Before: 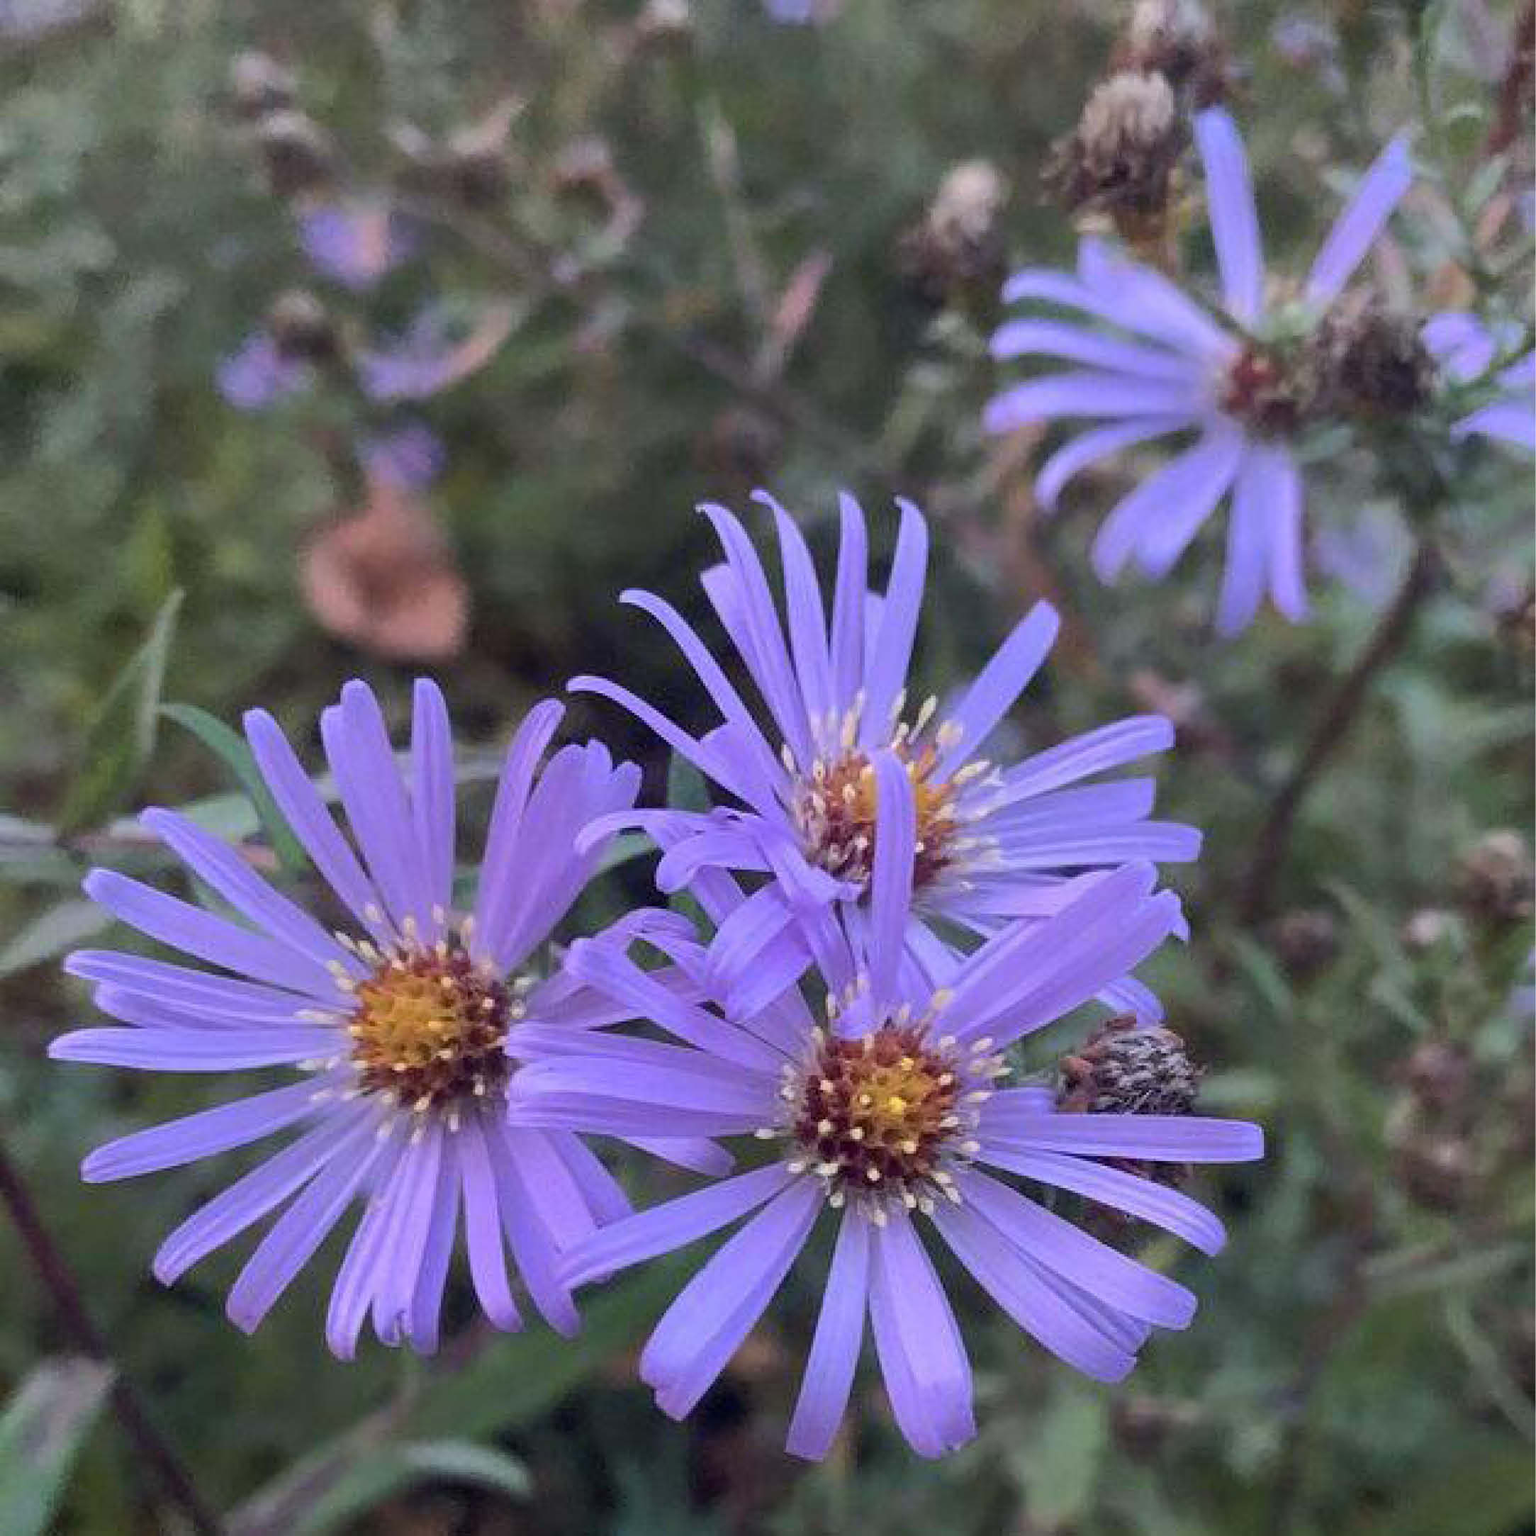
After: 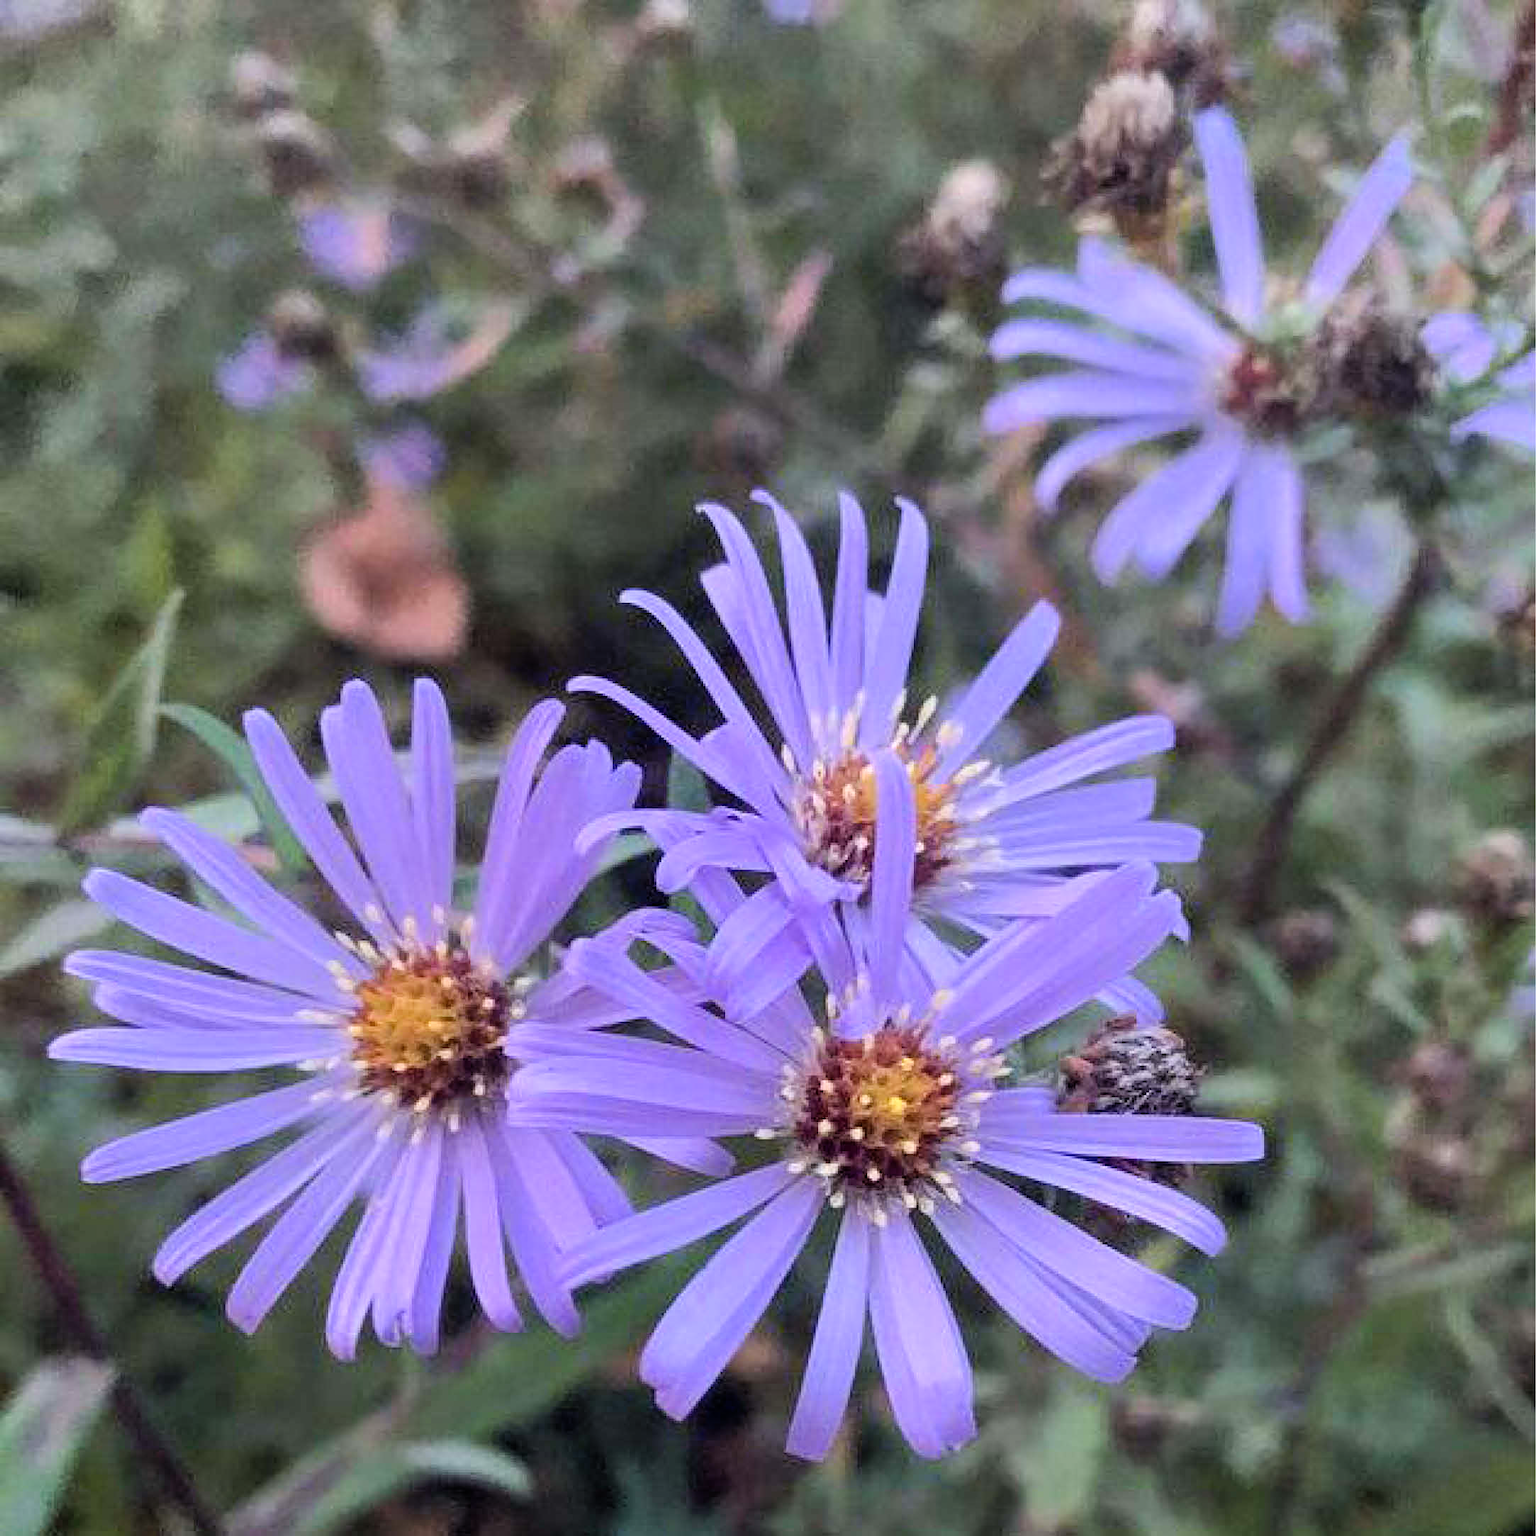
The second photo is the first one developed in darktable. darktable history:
filmic rgb: black relative exposure -8.12 EV, white relative exposure 3.76 EV, threshold 5.98 EV, hardness 4.41, enable highlight reconstruction true
levels: mode automatic, levels [0.073, 0.497, 0.972]
